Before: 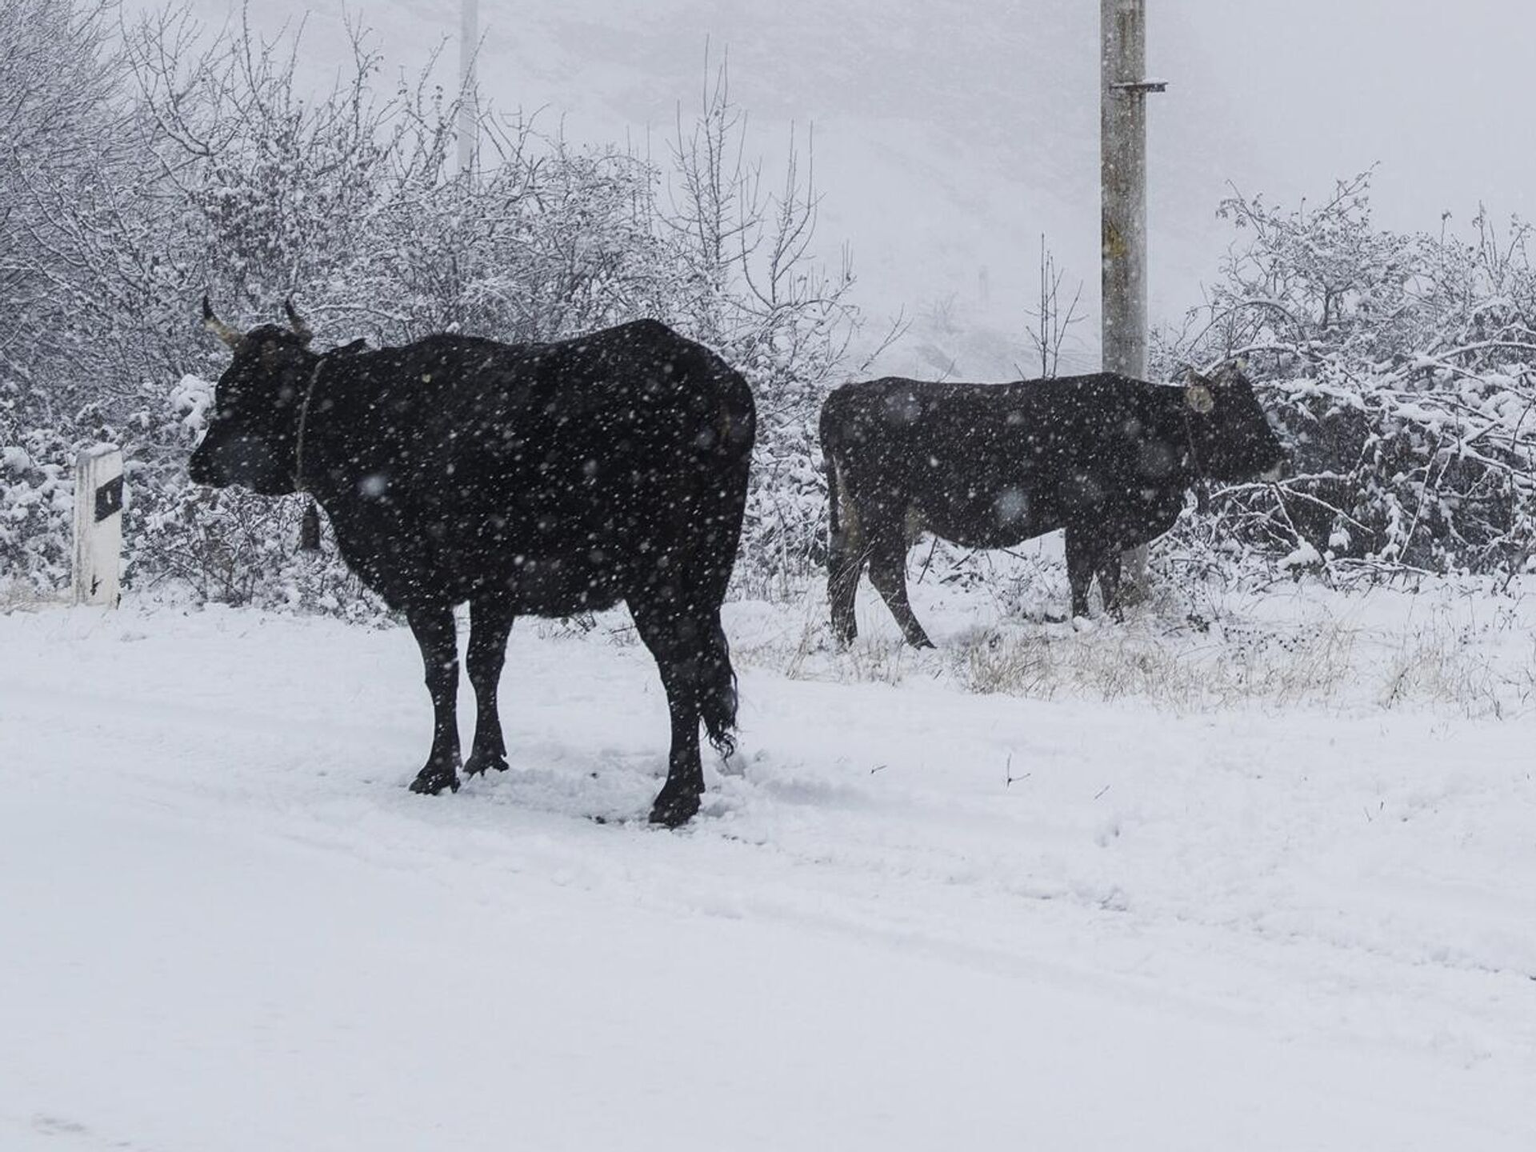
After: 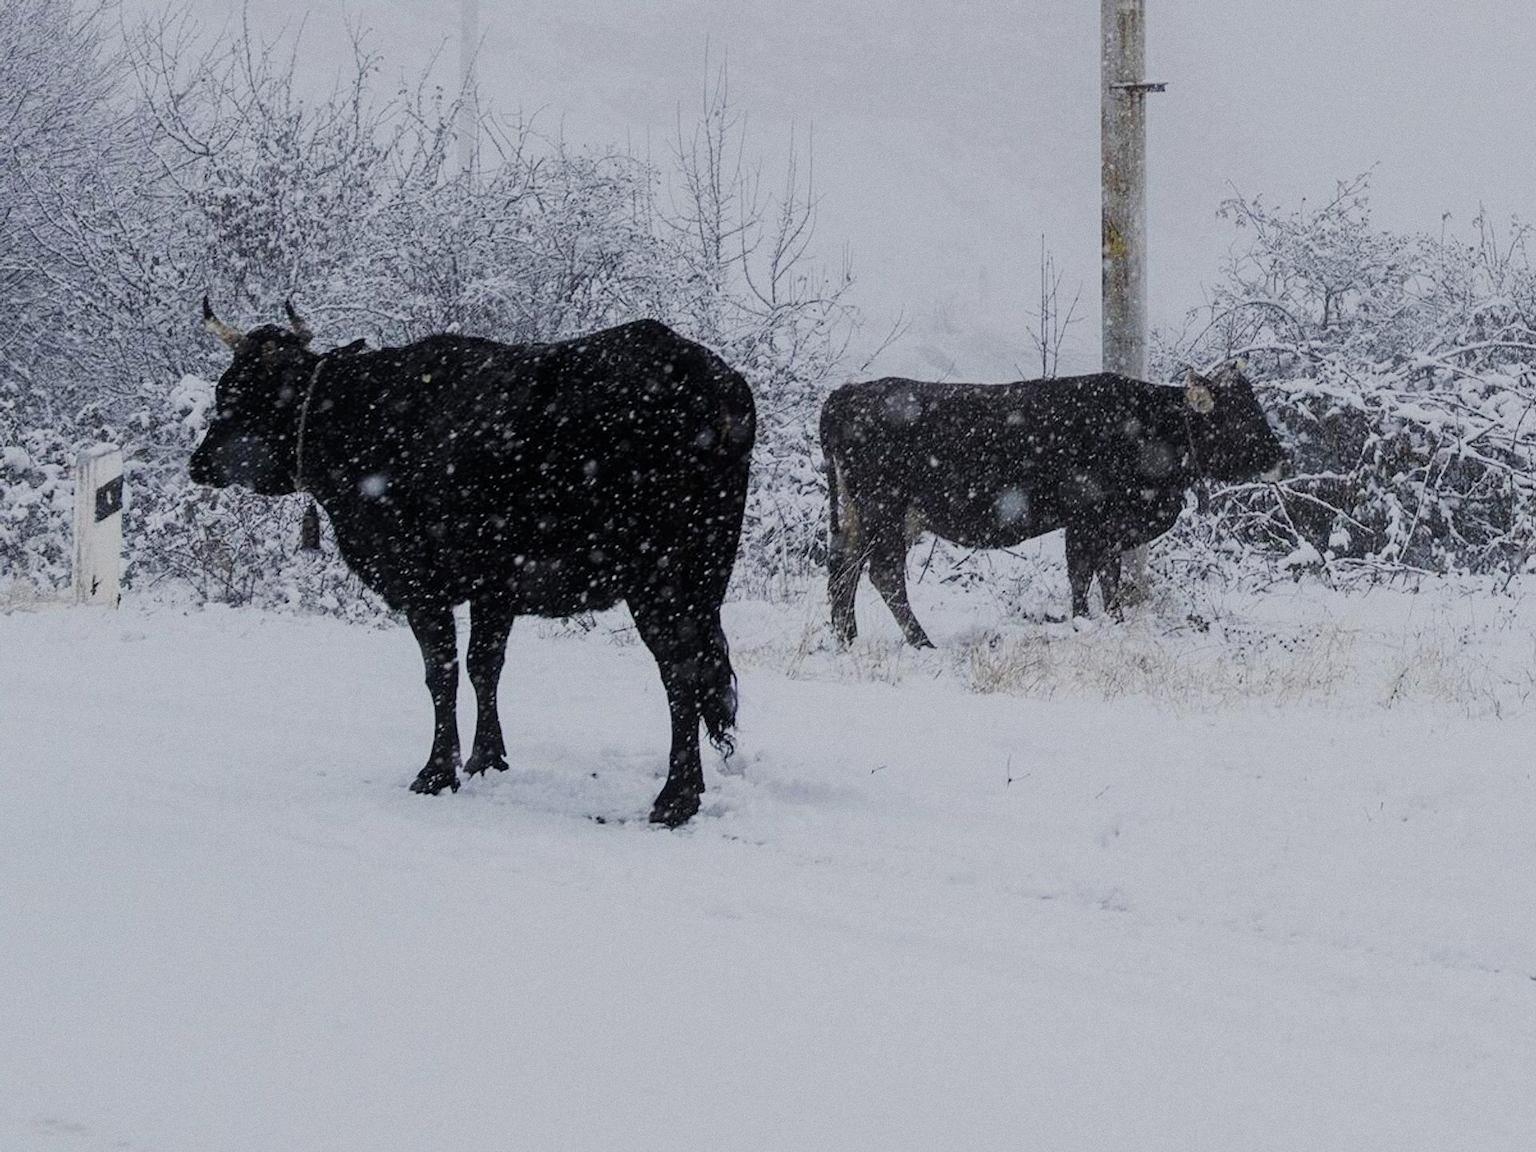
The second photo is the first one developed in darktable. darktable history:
filmic rgb: black relative exposure -7.15 EV, white relative exposure 5.36 EV, hardness 3.02
color correction: saturation 1.34
grain: coarseness 0.09 ISO
